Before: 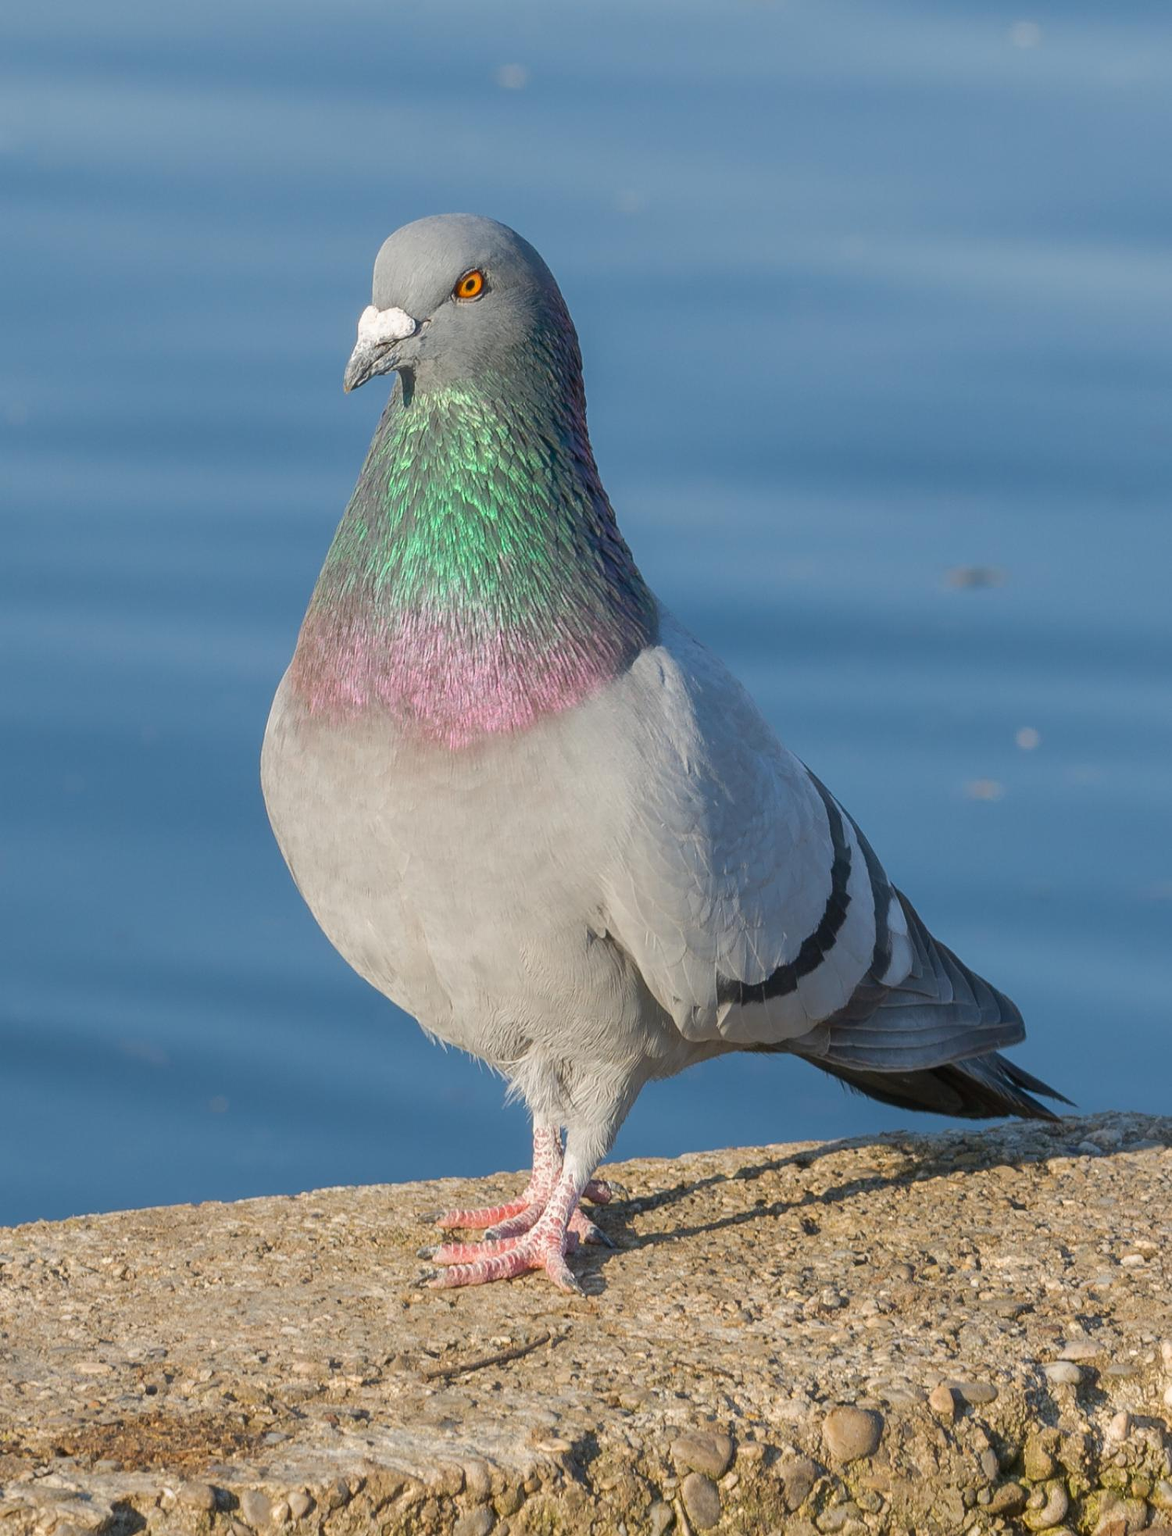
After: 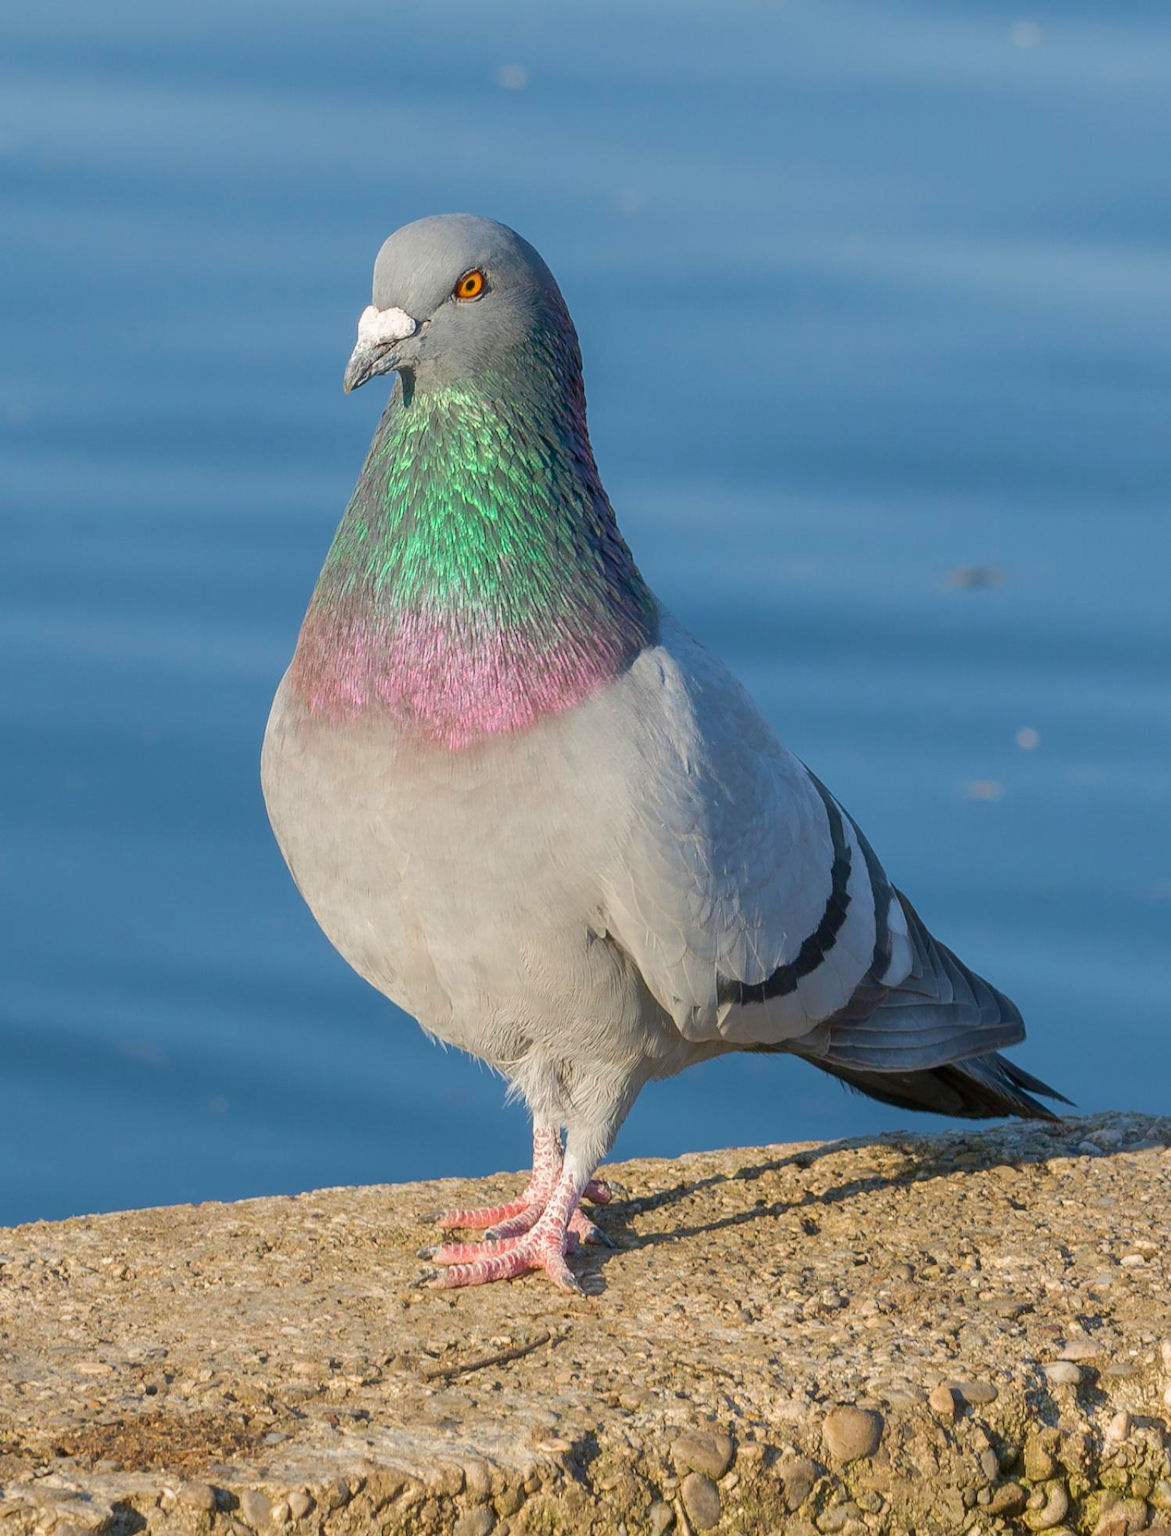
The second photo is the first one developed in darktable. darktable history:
velvia: on, module defaults
exposure: black level correction 0.002, compensate exposure bias true, compensate highlight preservation false
